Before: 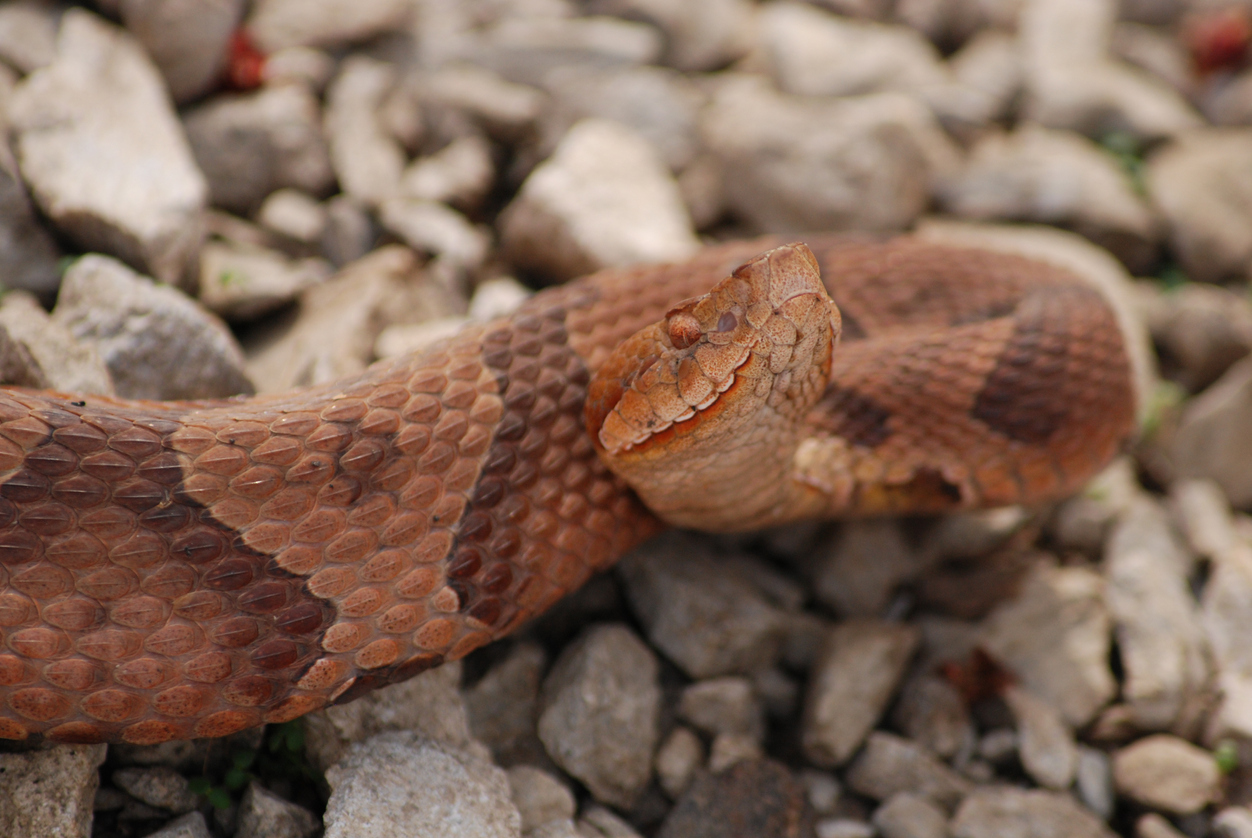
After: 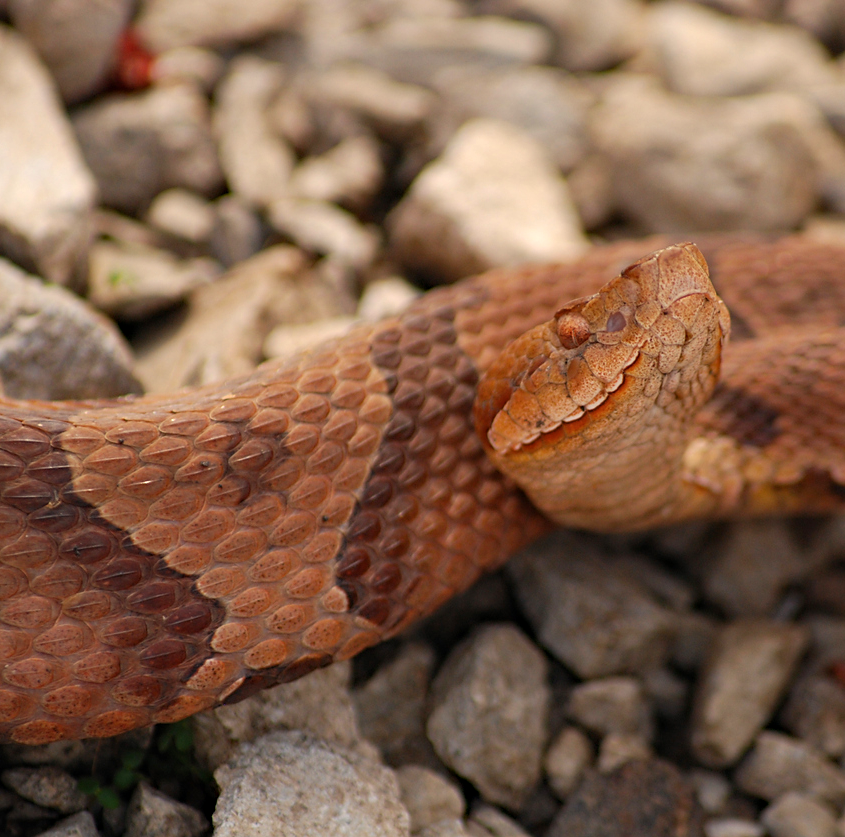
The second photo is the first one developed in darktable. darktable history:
haze removal: adaptive false
exposure: exposure 0.178 EV, compensate highlight preservation false
color balance rgb: highlights gain › chroma 3.045%, highlights gain › hue 75.82°, perceptual saturation grading › global saturation -1.244%, global vibrance 20%
sharpen: radius 1.586, amount 0.356, threshold 1.627
crop and rotate: left 8.898%, right 23.601%
